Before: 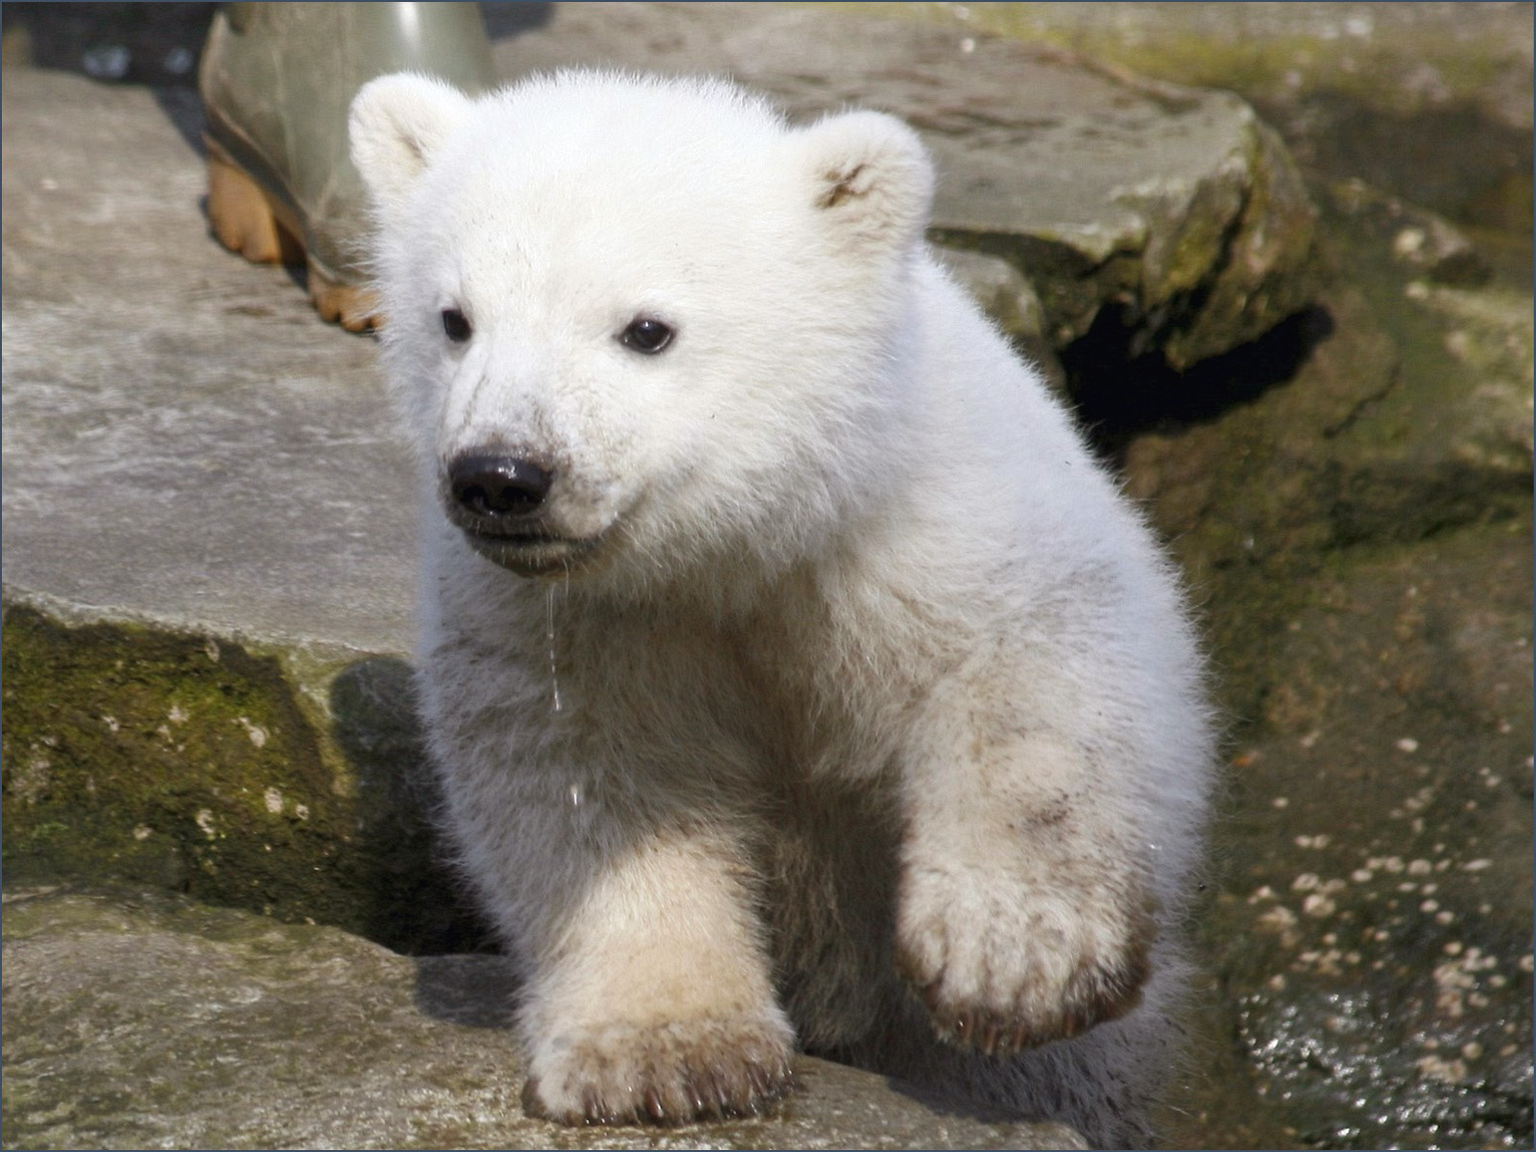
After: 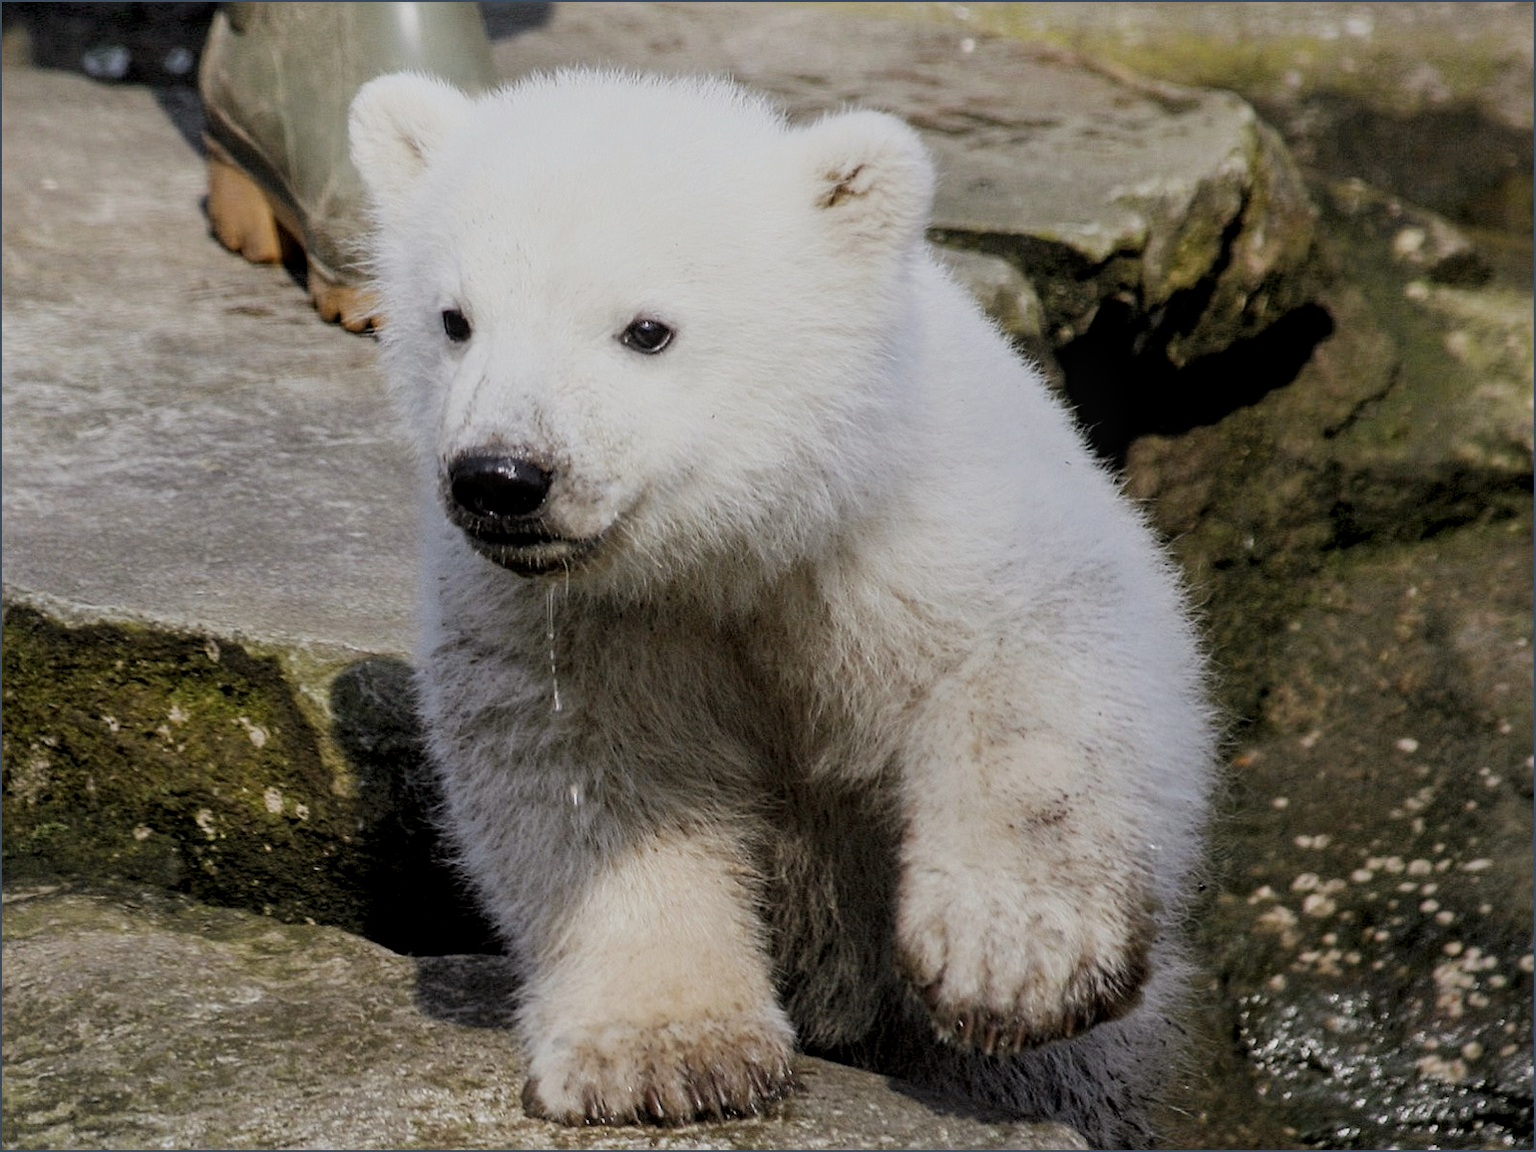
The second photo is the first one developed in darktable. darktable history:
local contrast: on, module defaults
filmic rgb: black relative exposure -6.19 EV, white relative exposure 6.98 EV, hardness 2.25
sharpen: on, module defaults
